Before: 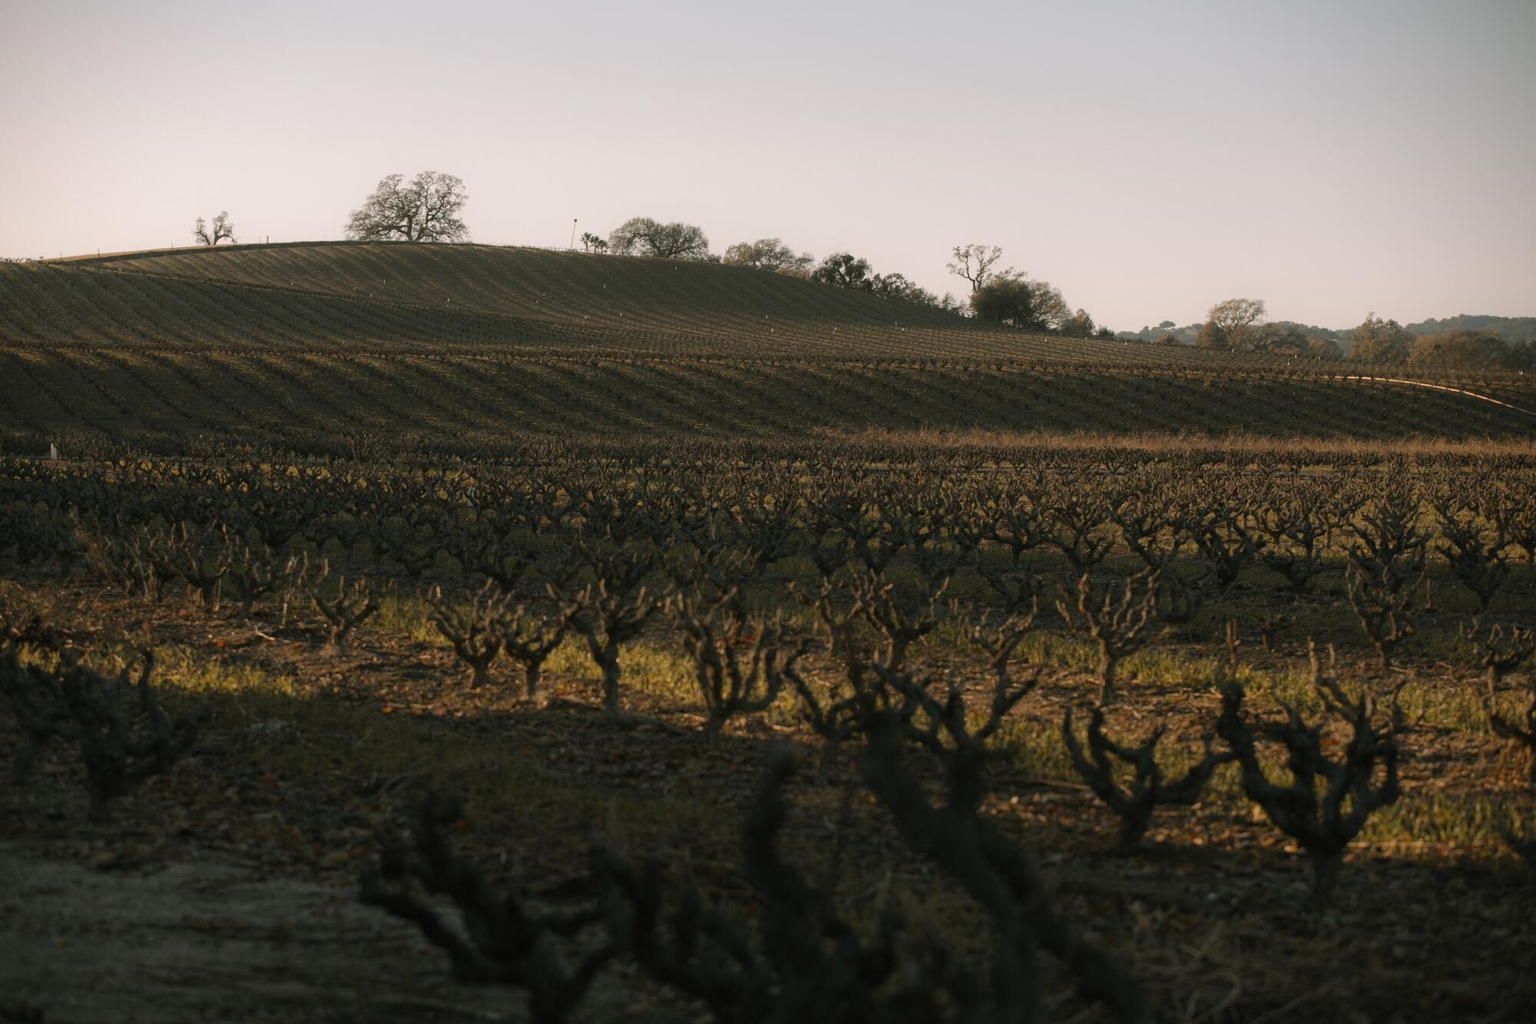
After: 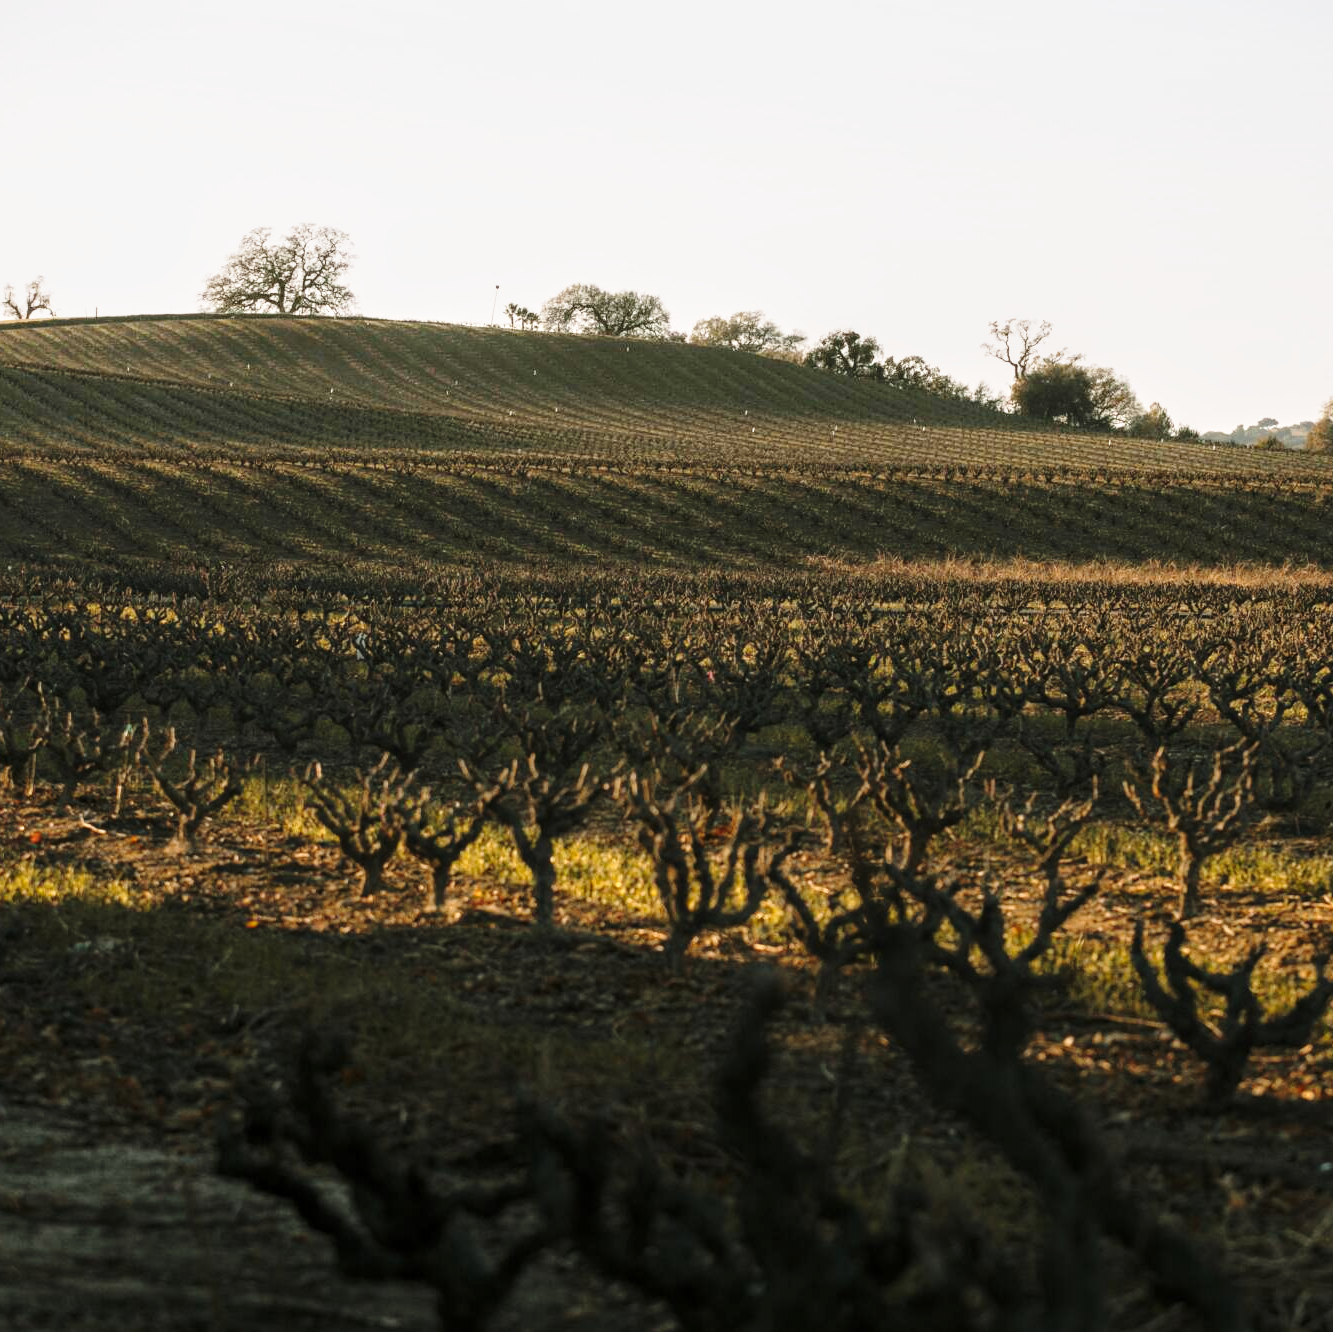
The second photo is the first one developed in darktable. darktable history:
crop and rotate: left 12.648%, right 20.685%
local contrast: on, module defaults
base curve: curves: ch0 [(0, 0) (0.026, 0.03) (0.109, 0.232) (0.351, 0.748) (0.669, 0.968) (1, 1)], preserve colors none
